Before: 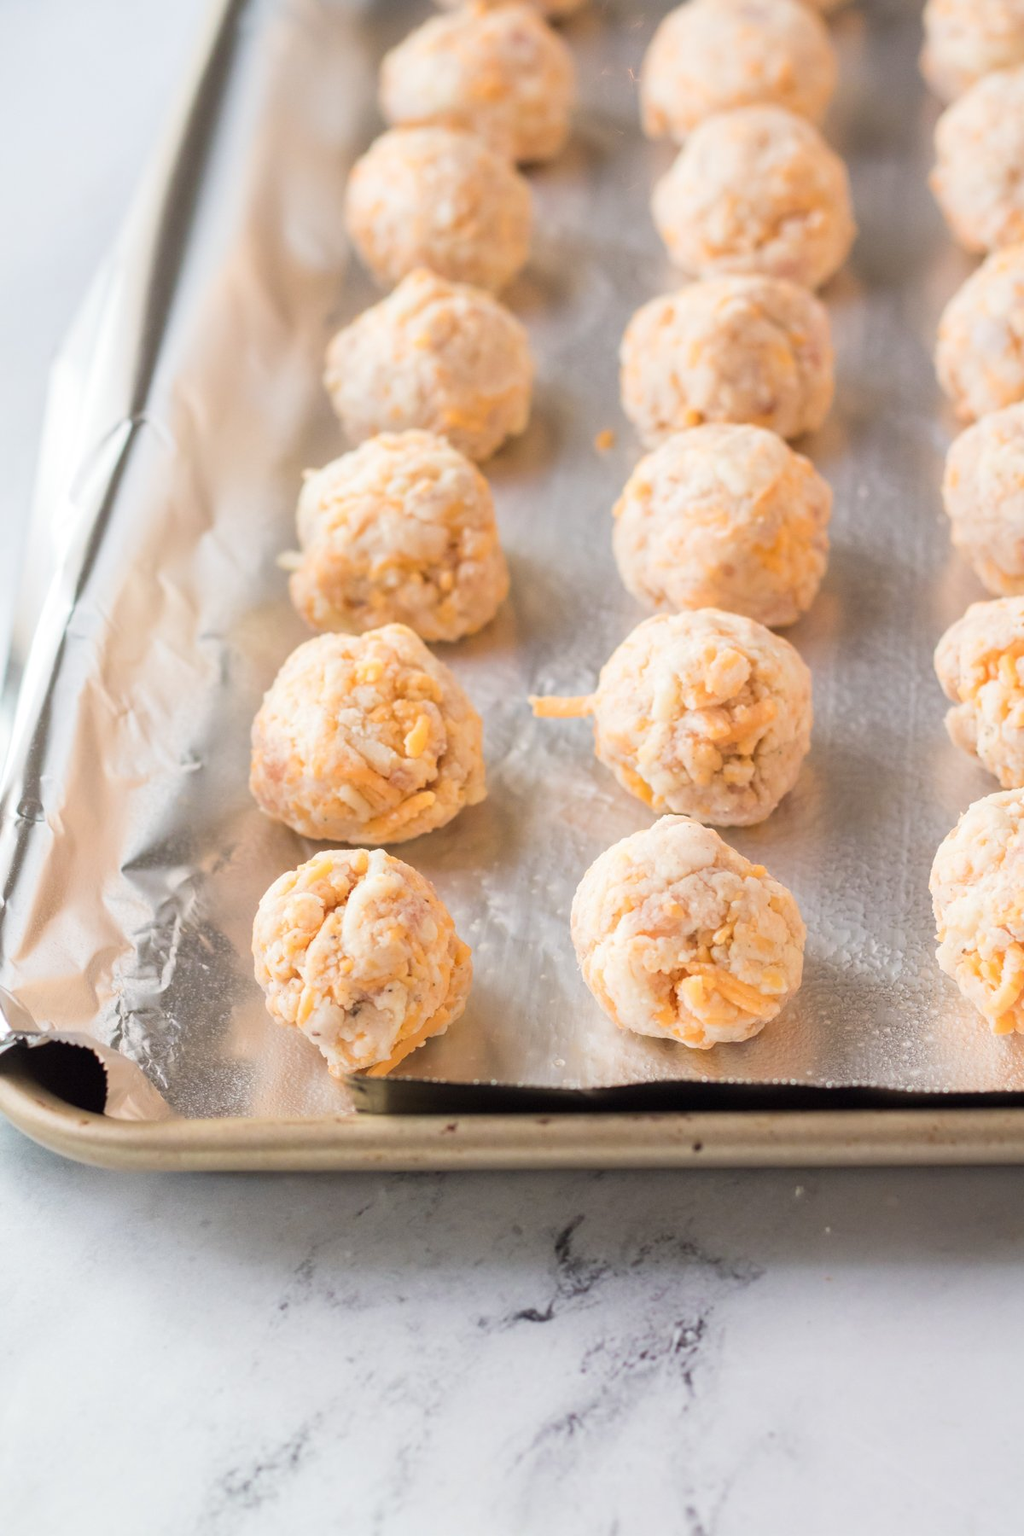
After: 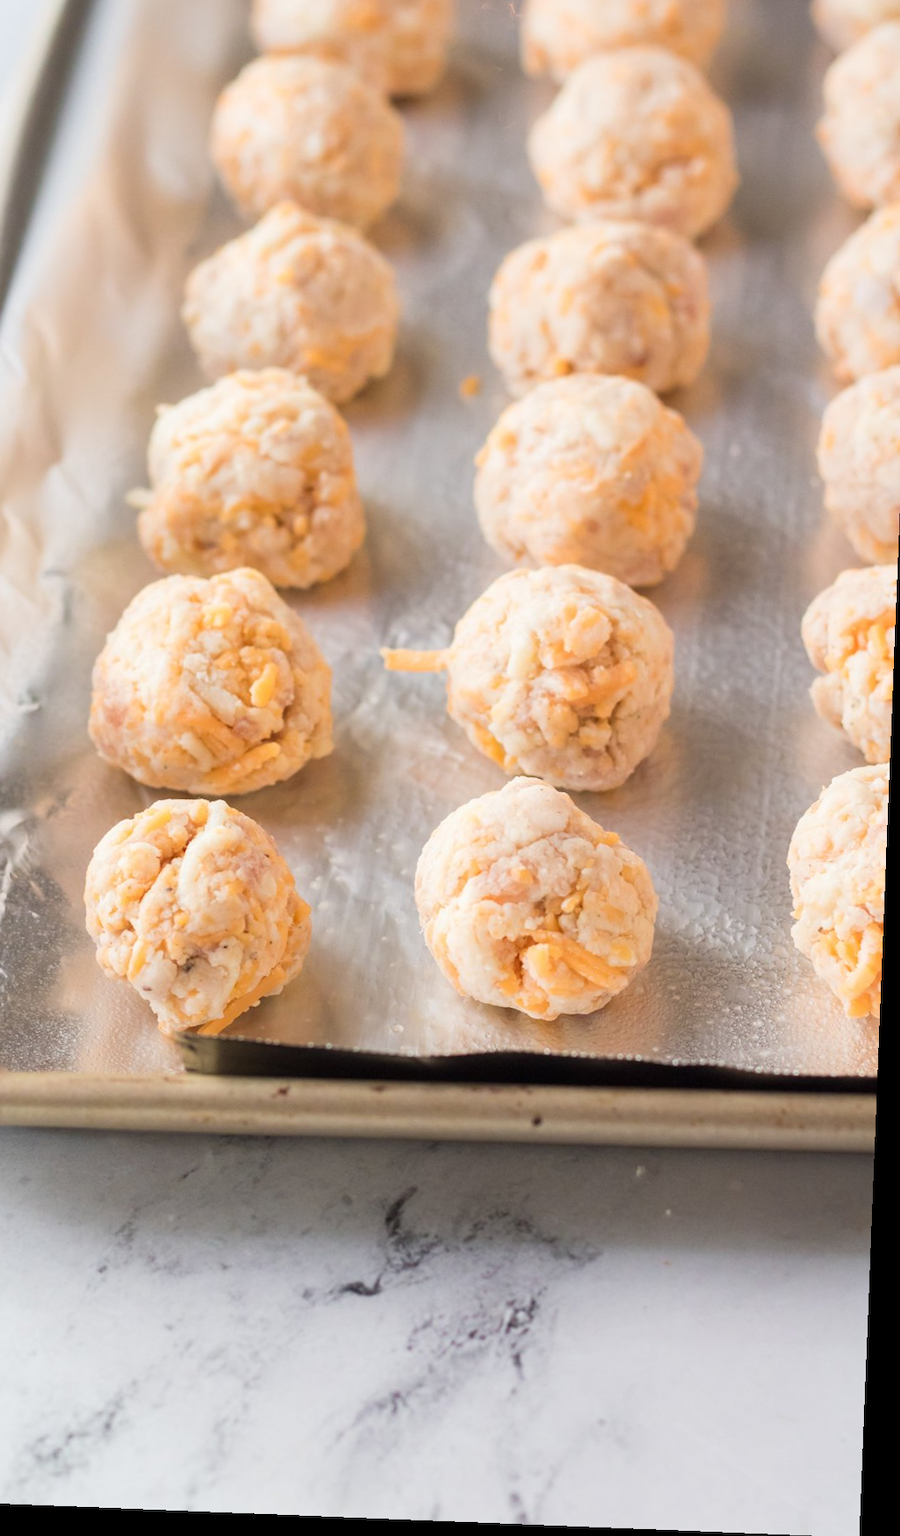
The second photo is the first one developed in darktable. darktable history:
rotate and perspective: rotation 2.27°, automatic cropping off
crop and rotate: left 17.959%, top 5.771%, right 1.742%
